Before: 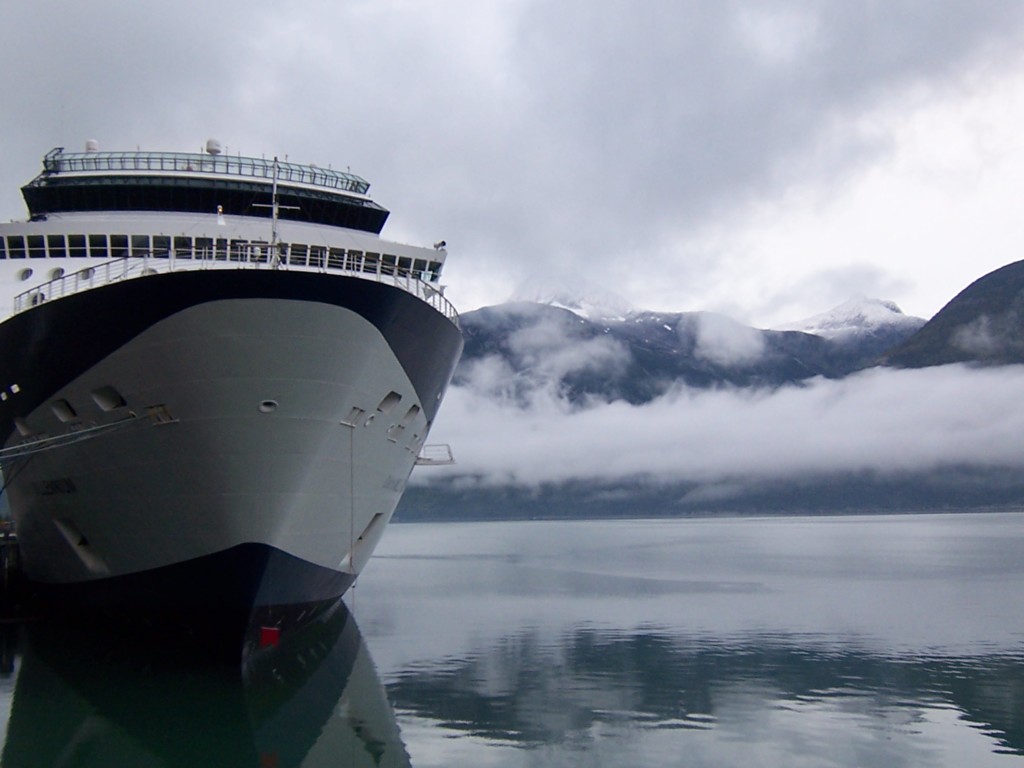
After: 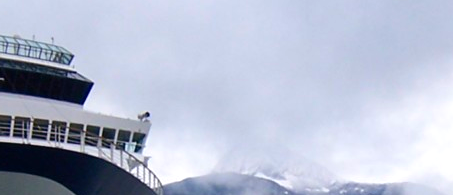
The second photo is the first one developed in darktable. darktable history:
crop: left 28.951%, top 16.857%, right 26.73%, bottom 57.6%
exposure: exposure 0.202 EV, compensate exposure bias true, compensate highlight preservation false
color correction: highlights b* -0.008, saturation 1.34
